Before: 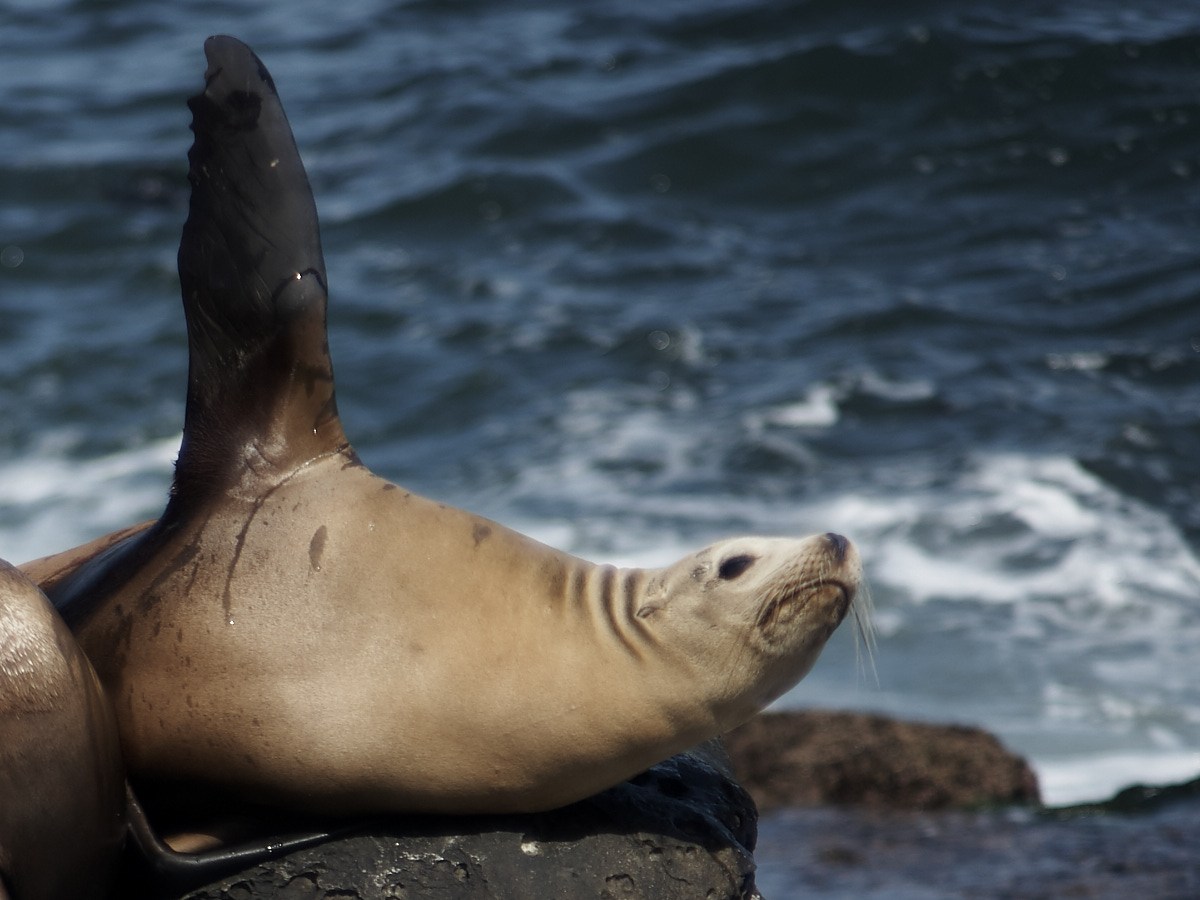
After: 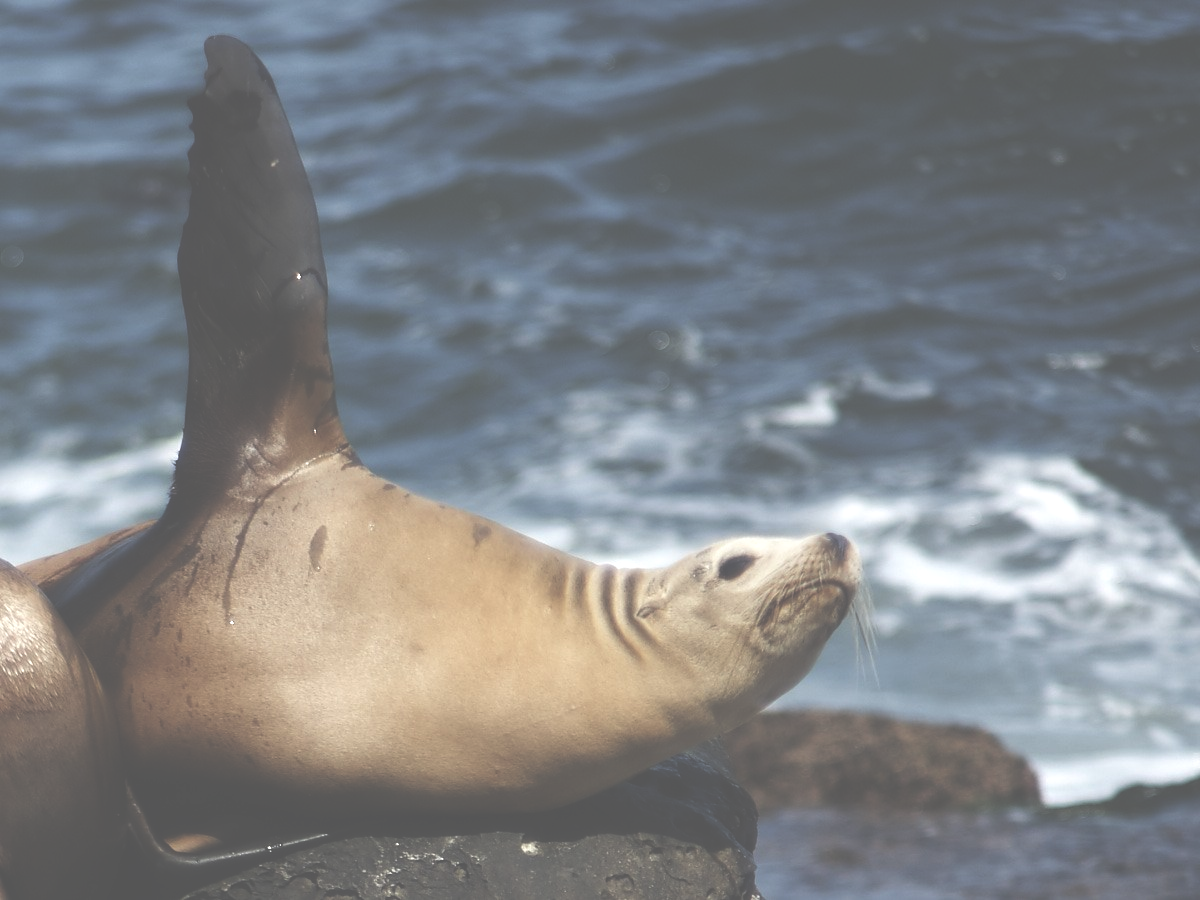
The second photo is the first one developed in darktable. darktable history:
exposure: black level correction -0.071, exposure 0.502 EV, compensate highlight preservation false
